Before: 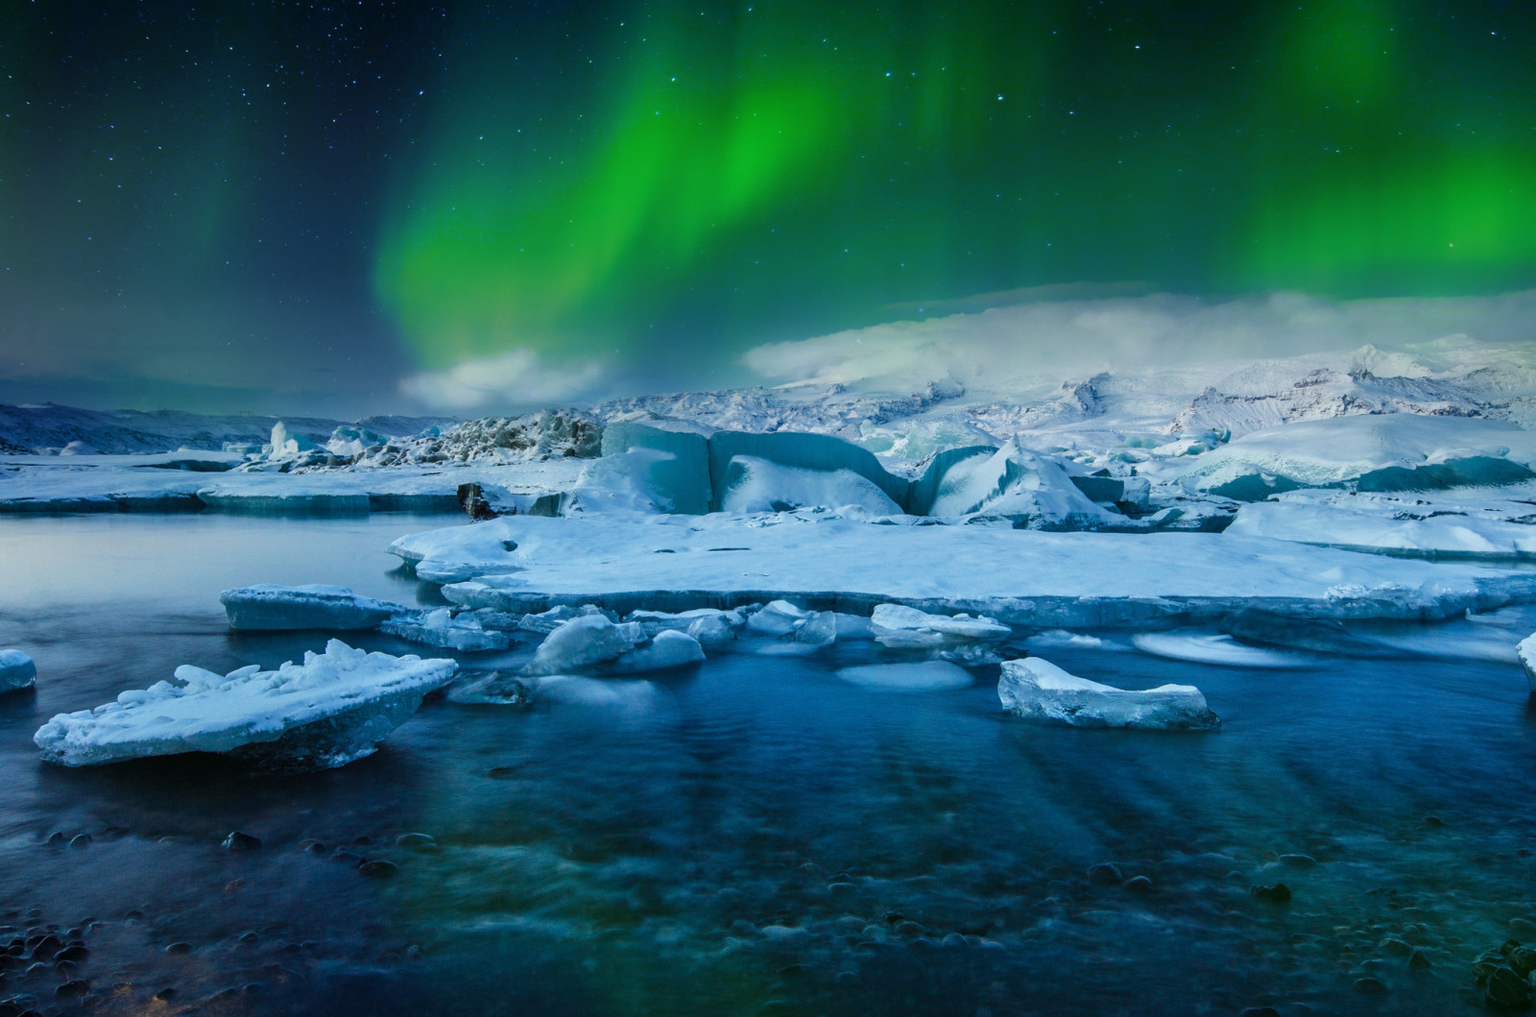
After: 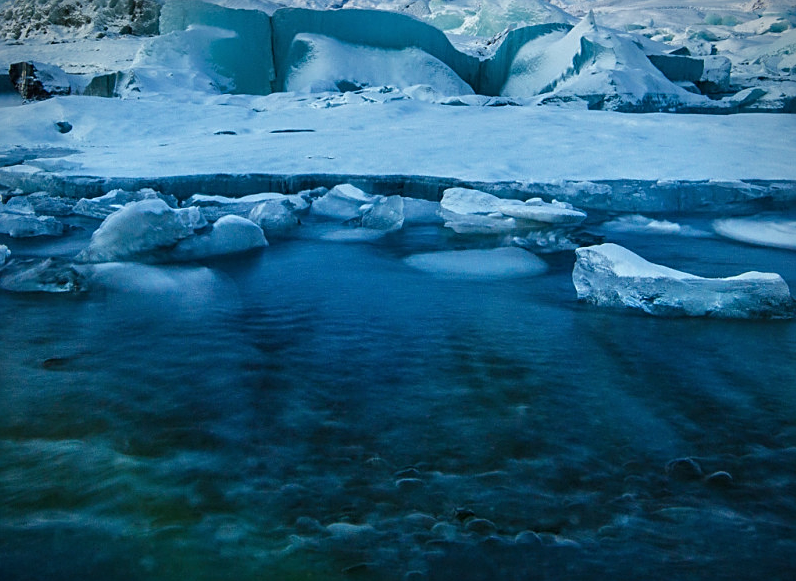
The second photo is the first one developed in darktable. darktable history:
sharpen: on, module defaults
crop: left 29.212%, top 41.659%, right 20.984%, bottom 3.475%
vignetting: saturation -0.019
